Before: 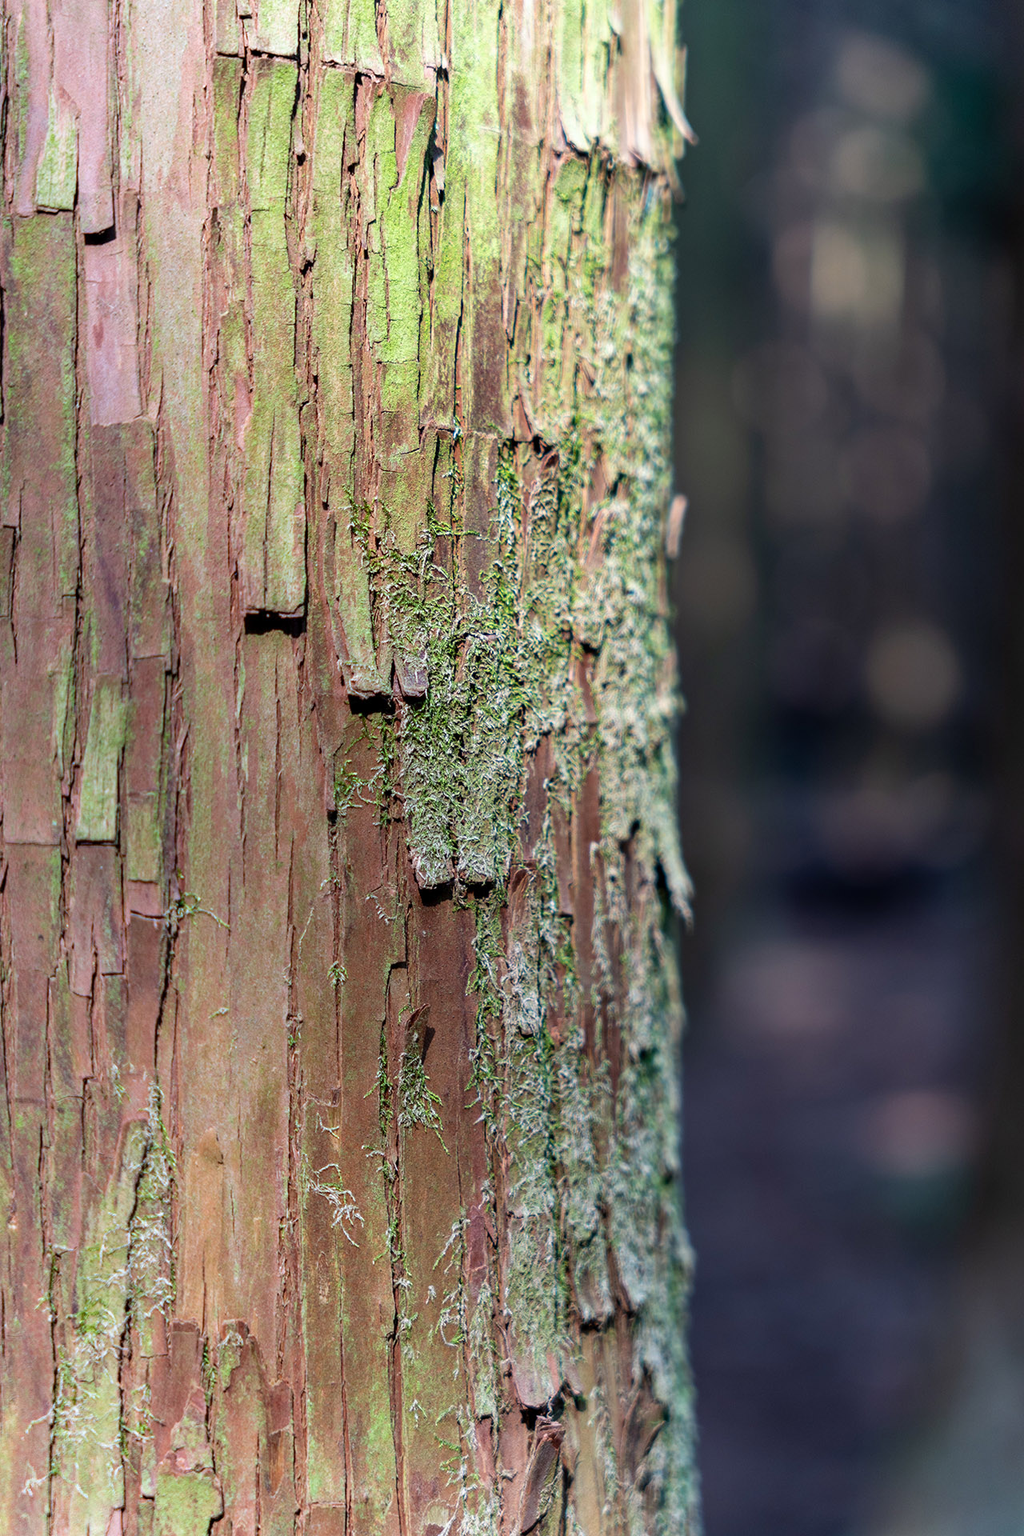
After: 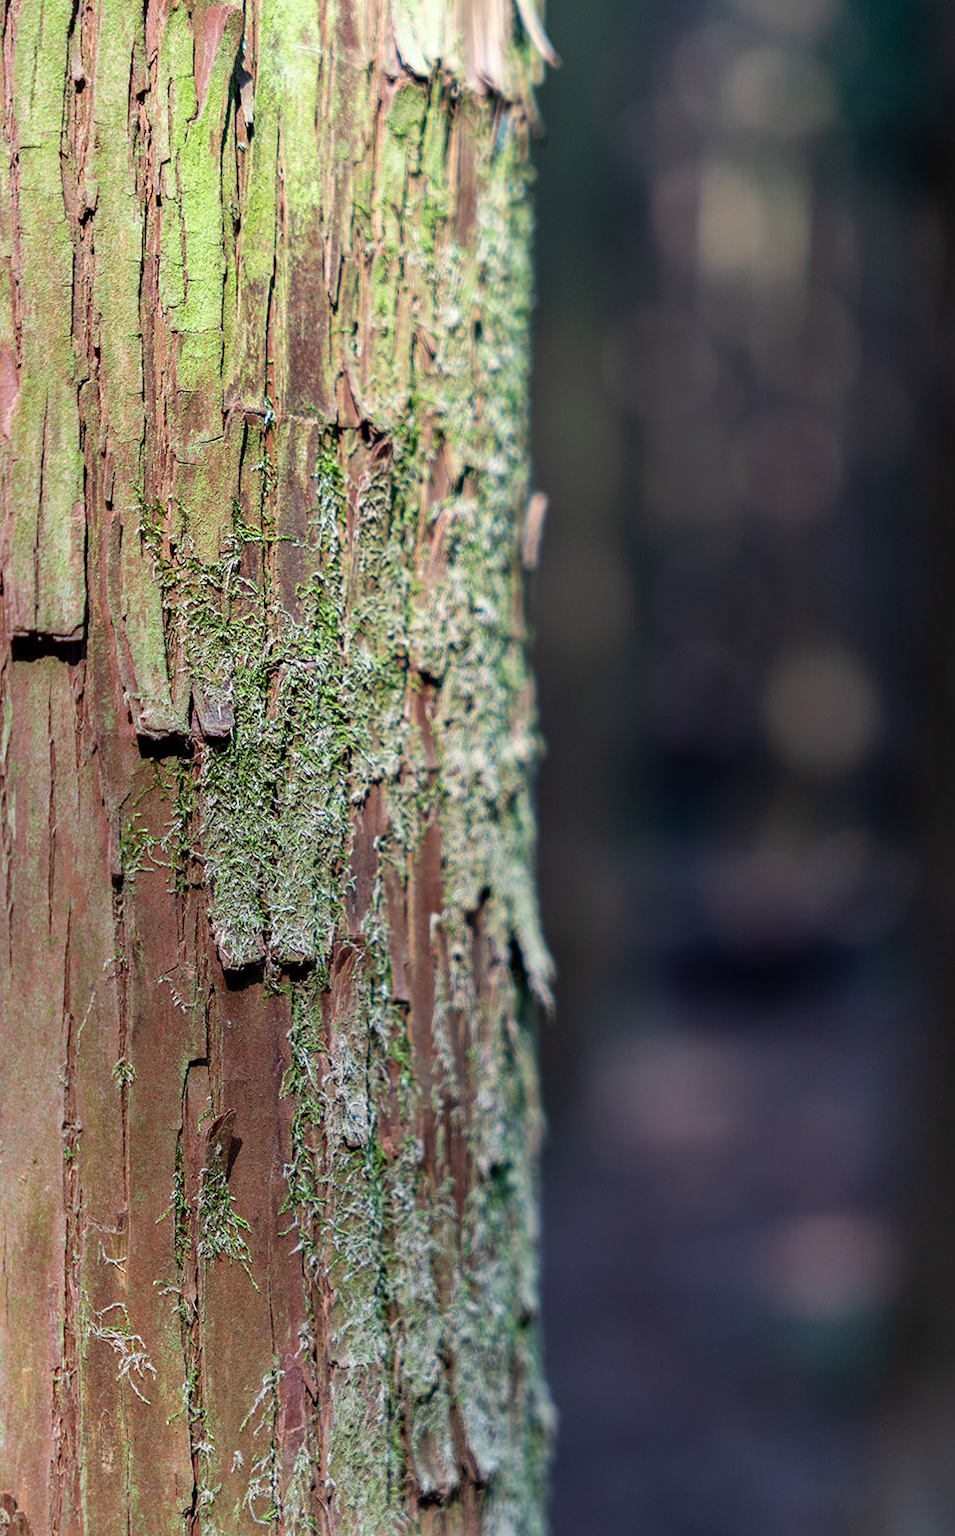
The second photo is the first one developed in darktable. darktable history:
crop: left 23.008%, top 5.827%, bottom 11.664%
